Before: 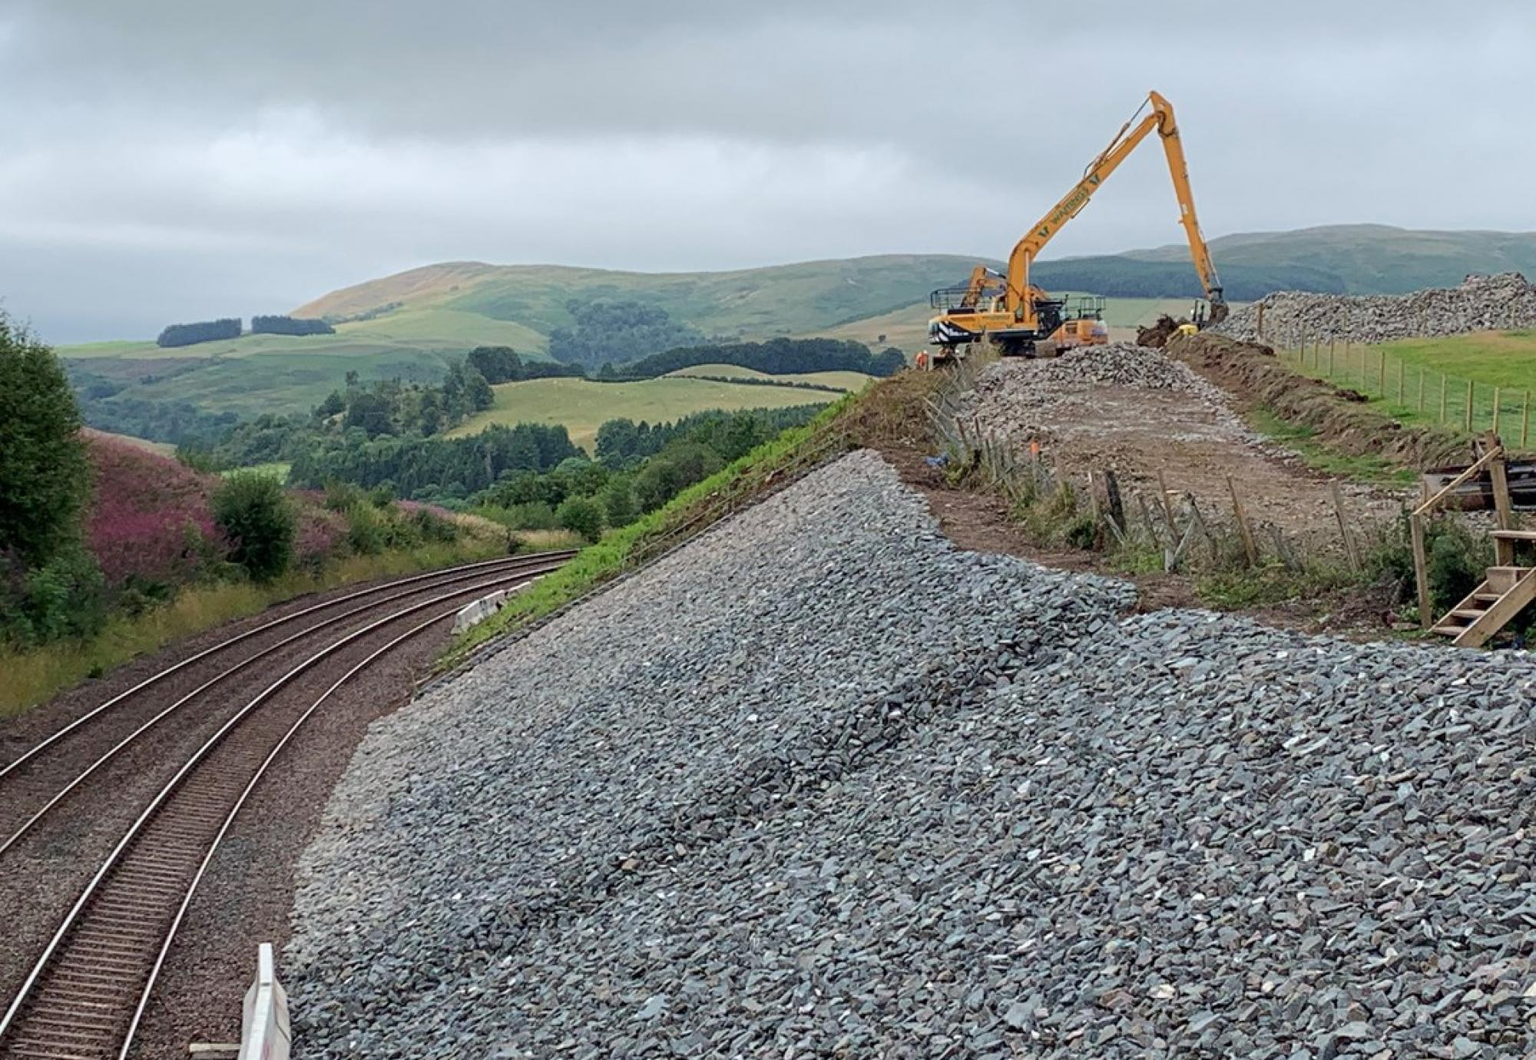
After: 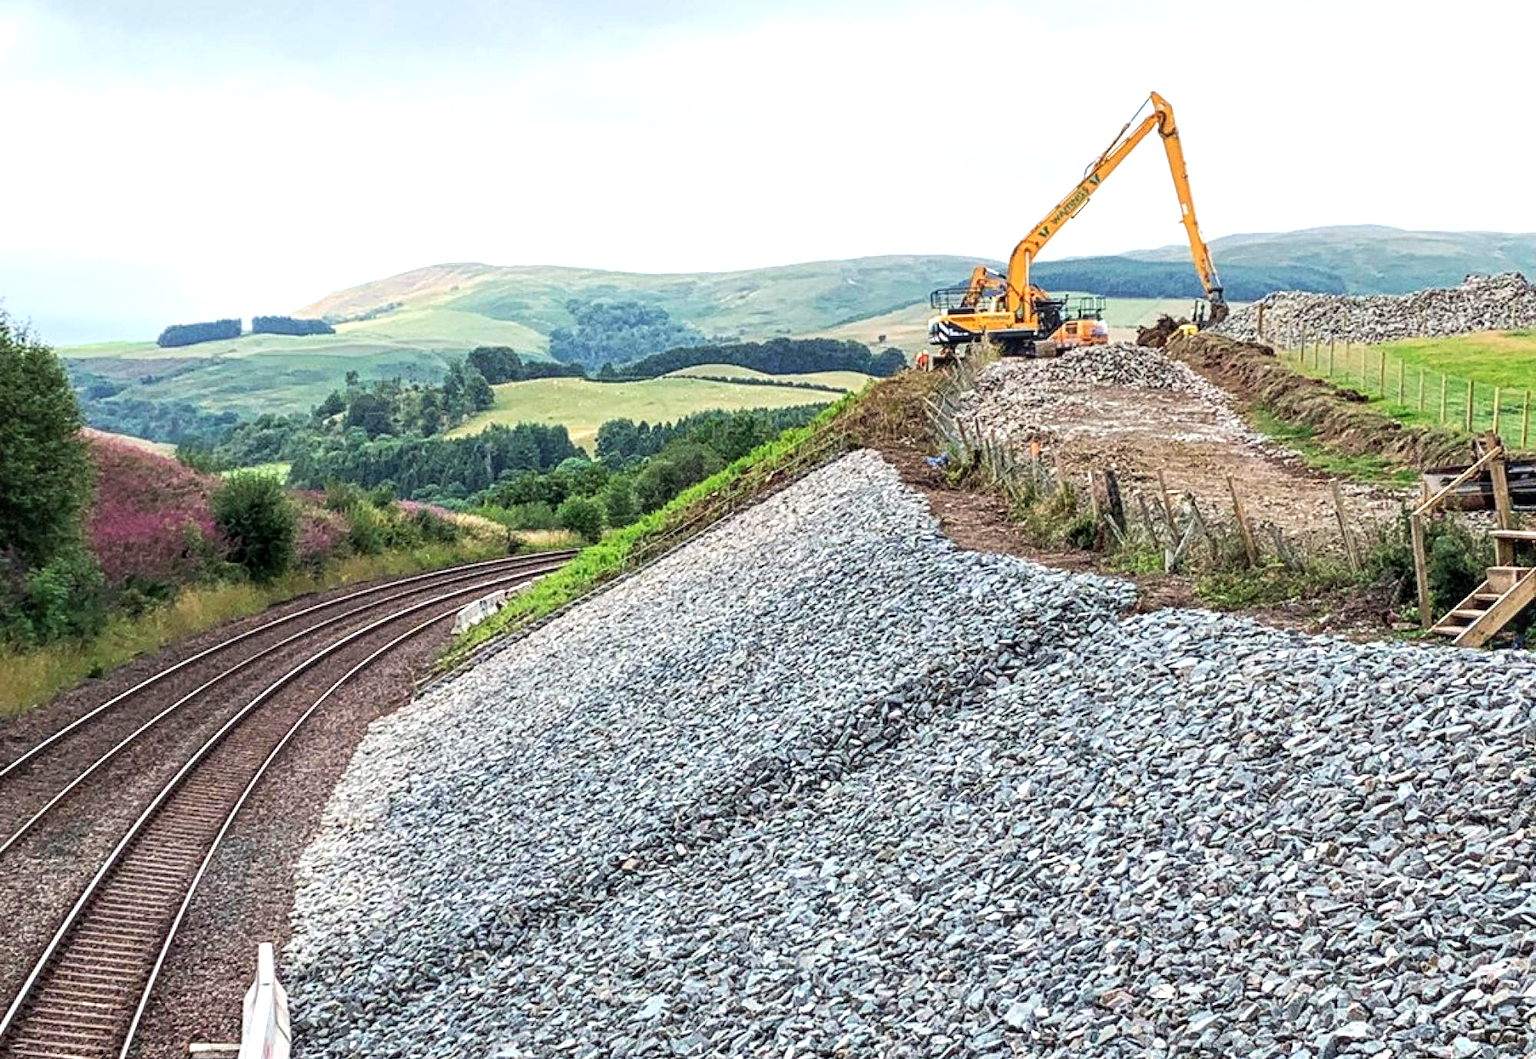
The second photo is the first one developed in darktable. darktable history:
tone curve: curves: ch0 [(0, 0) (0.003, 0.002) (0.011, 0.009) (0.025, 0.022) (0.044, 0.041) (0.069, 0.059) (0.1, 0.082) (0.136, 0.106) (0.177, 0.138) (0.224, 0.179) (0.277, 0.226) (0.335, 0.28) (0.399, 0.342) (0.468, 0.413) (0.543, 0.493) (0.623, 0.591) (0.709, 0.699) (0.801, 0.804) (0.898, 0.899) (1, 1)], preserve colors none
local contrast: highlights 55%, shadows 52%, detail 130%, midtone range 0.452
tone equalizer: on, module defaults
exposure: black level correction 0, exposure 1 EV, compensate exposure bias true, compensate highlight preservation false
